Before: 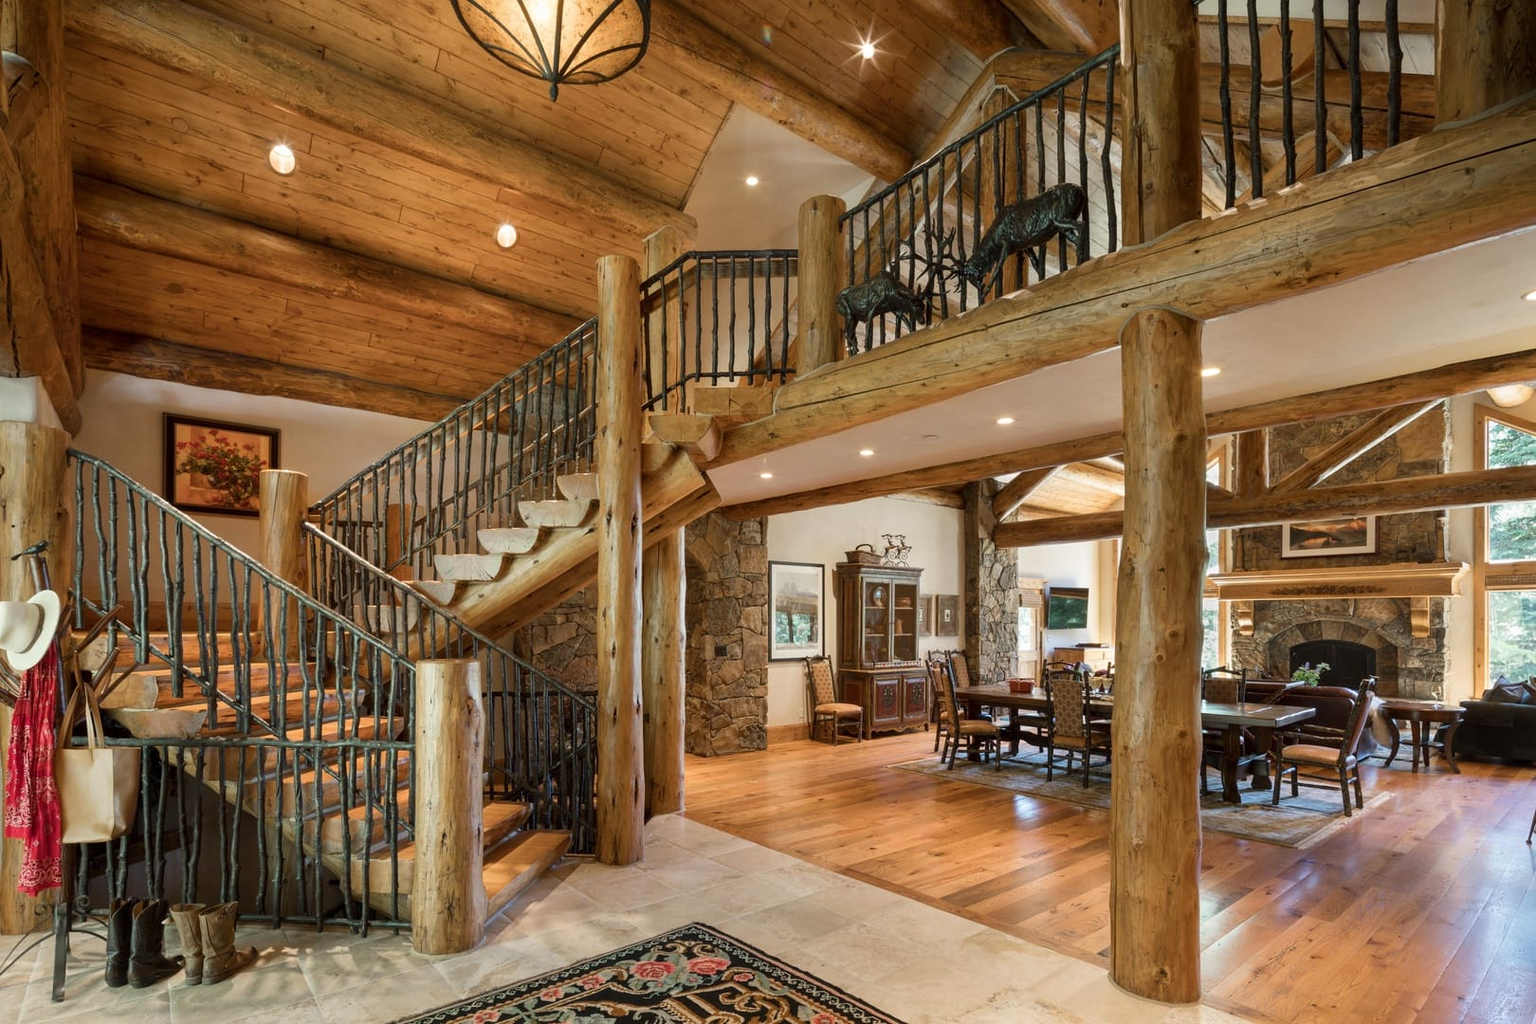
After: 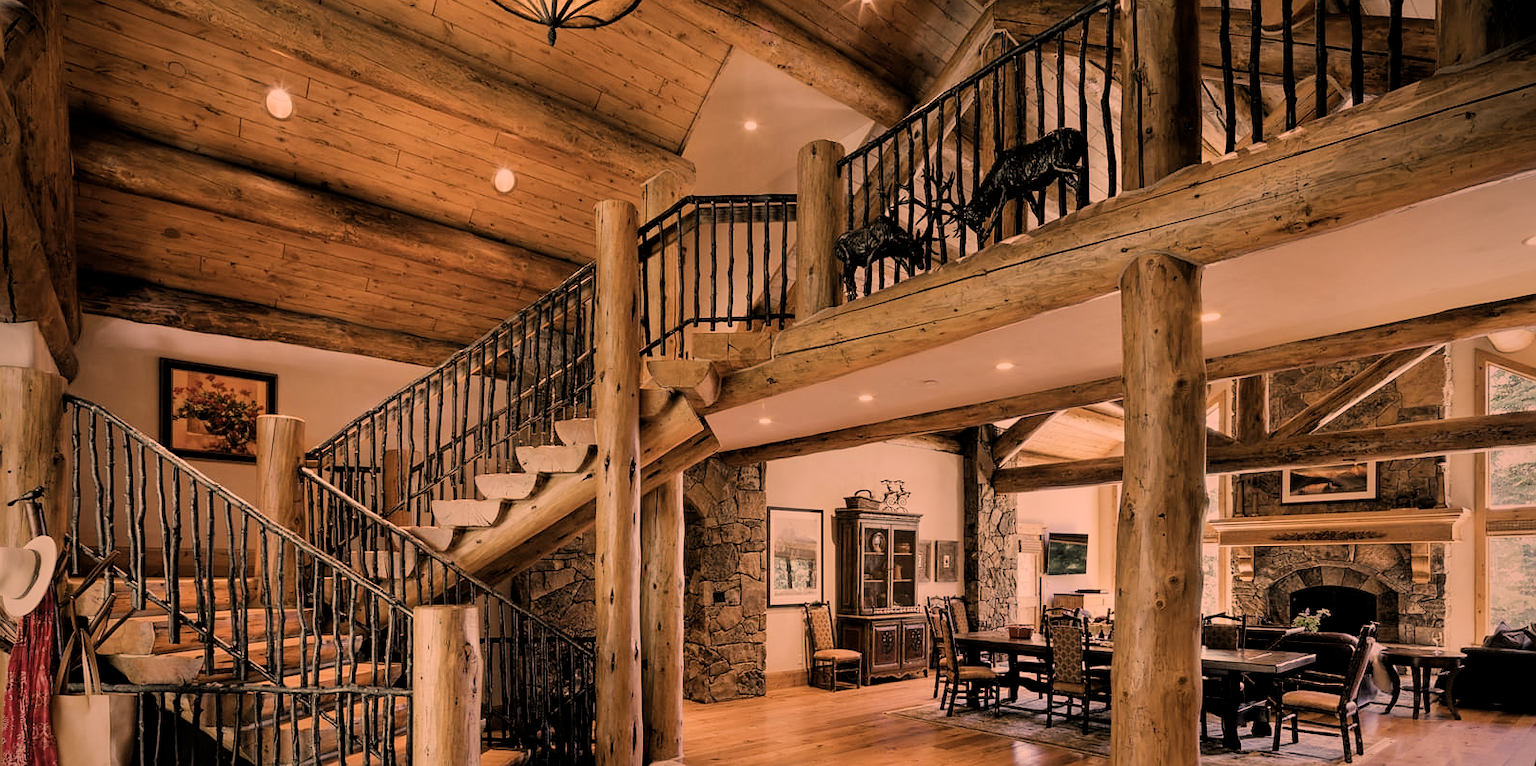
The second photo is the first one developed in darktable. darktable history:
crop: left 0.281%, top 5.51%, bottom 19.808%
vignetting: saturation -0.025, width/height ratio 1.092, unbound false
filmic rgb: black relative exposure -4.22 EV, white relative exposure 5.11 EV, hardness 2.03, contrast 1.161
color correction: highlights a* 39.22, highlights b* 39.69, saturation 0.695
sharpen: radius 1.048
